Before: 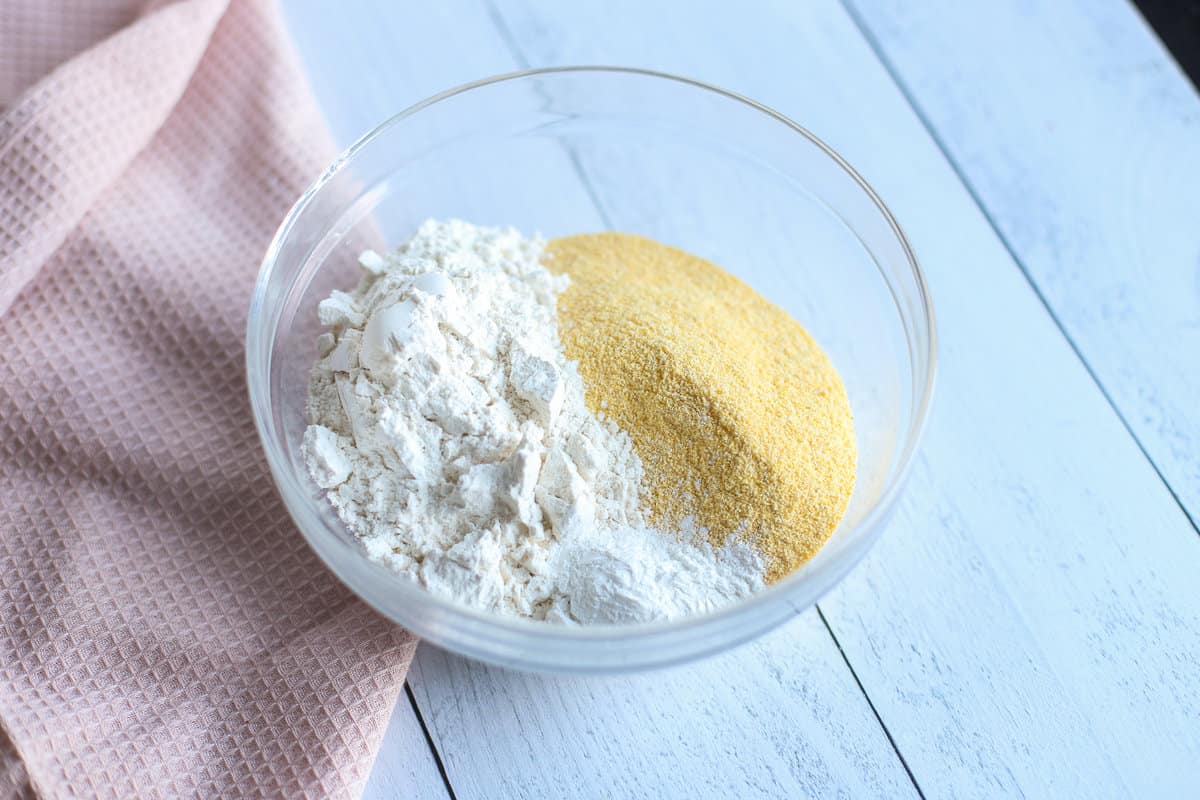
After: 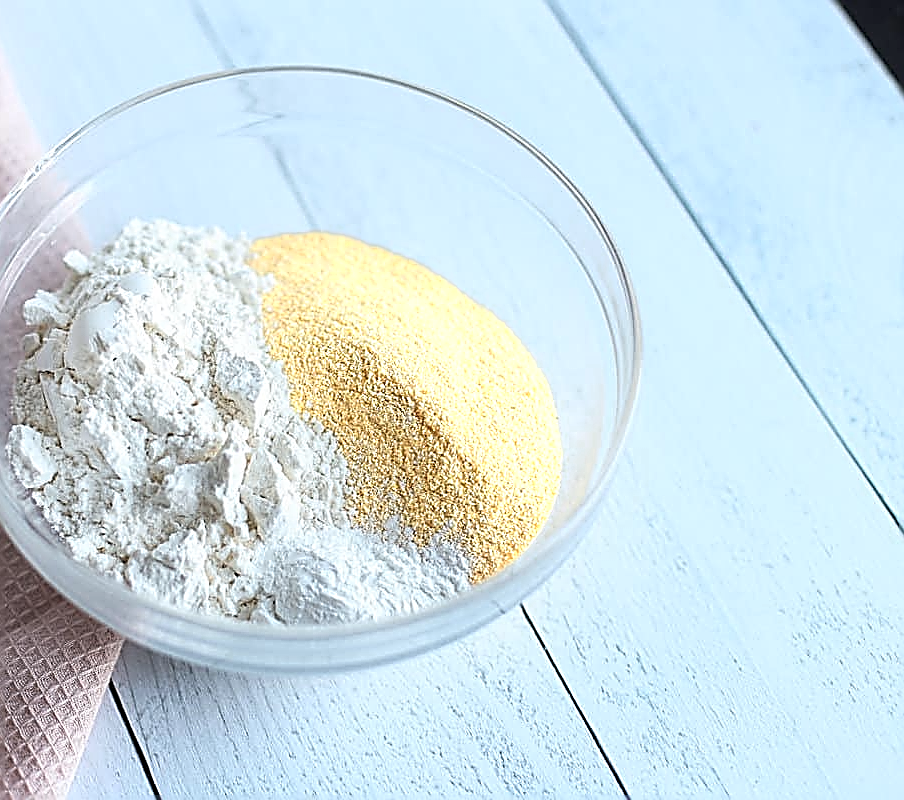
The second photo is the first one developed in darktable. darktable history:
sharpen: amount 1.861
crop and rotate: left 24.6%
color zones: curves: ch0 [(0.018, 0.548) (0.224, 0.64) (0.425, 0.447) (0.675, 0.575) (0.732, 0.579)]; ch1 [(0.066, 0.487) (0.25, 0.5) (0.404, 0.43) (0.75, 0.421) (0.956, 0.421)]; ch2 [(0.044, 0.561) (0.215, 0.465) (0.399, 0.544) (0.465, 0.548) (0.614, 0.447) (0.724, 0.43) (0.882, 0.623) (0.956, 0.632)]
